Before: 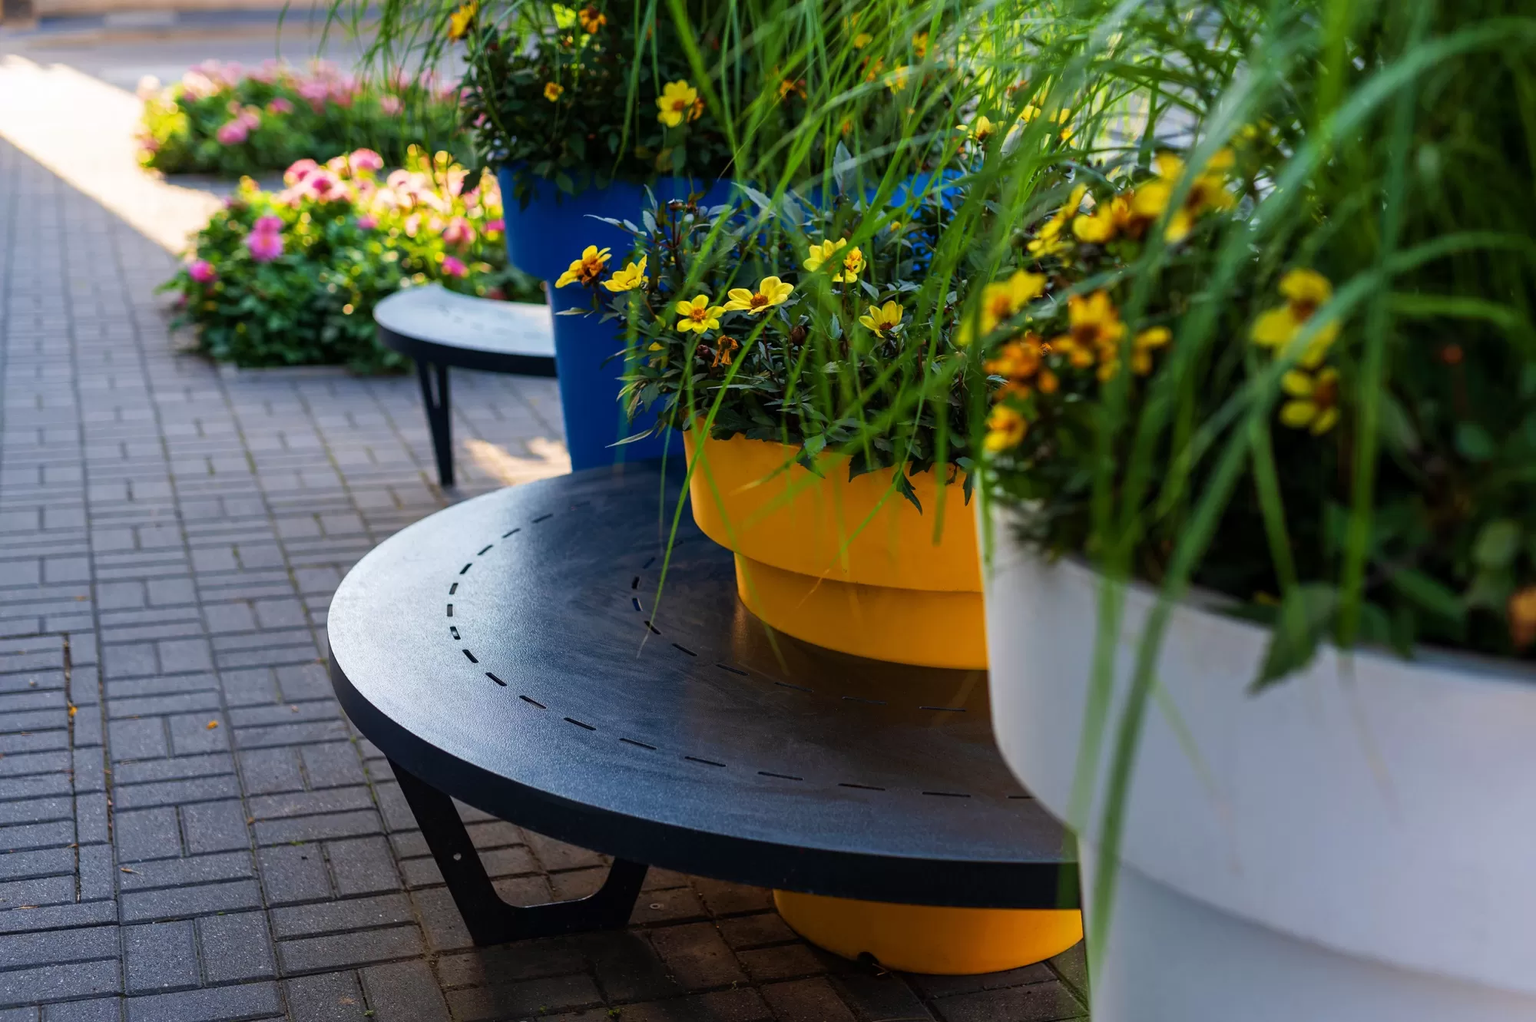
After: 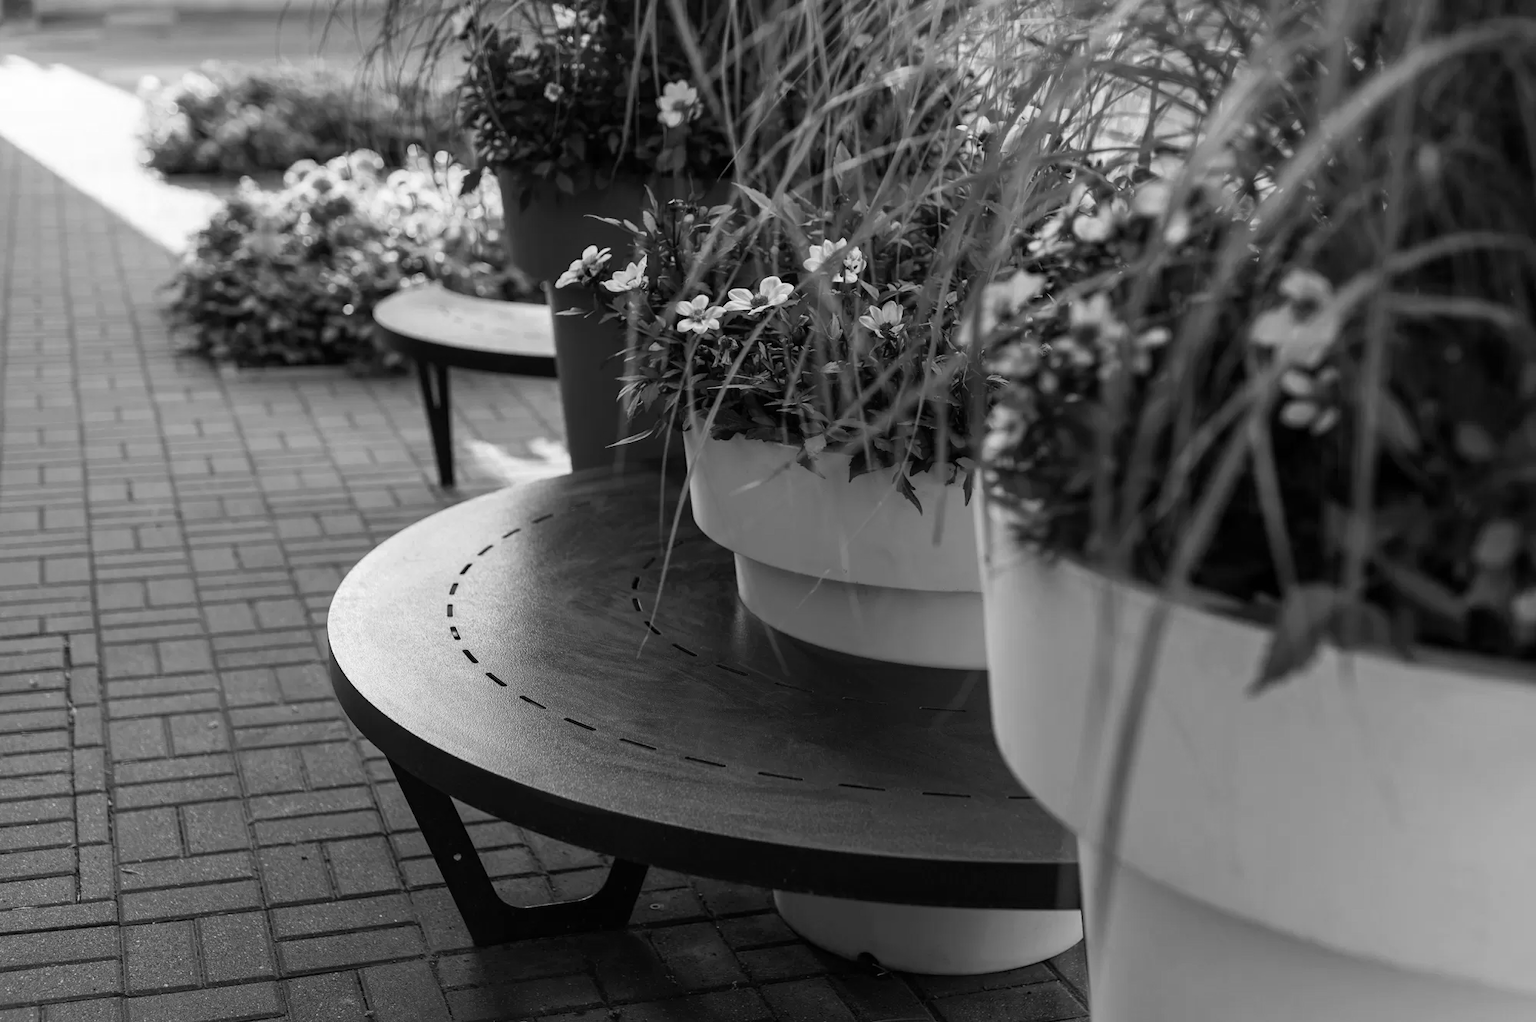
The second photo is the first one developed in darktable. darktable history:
white balance: emerald 1
velvia: on, module defaults
monochrome: on, module defaults
